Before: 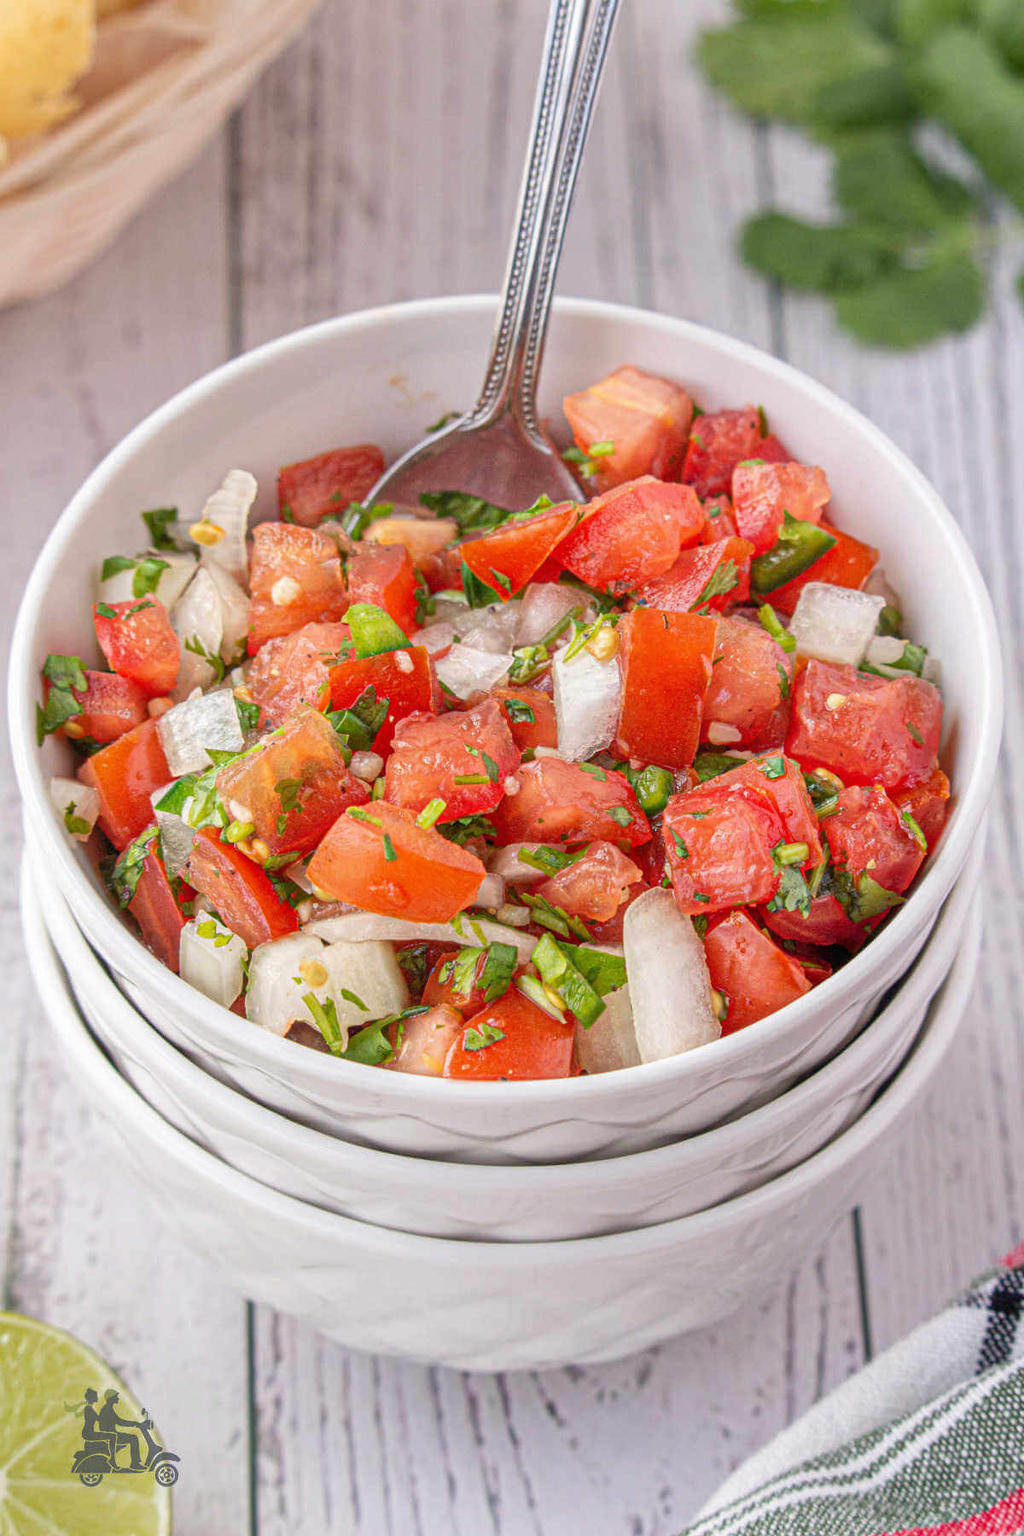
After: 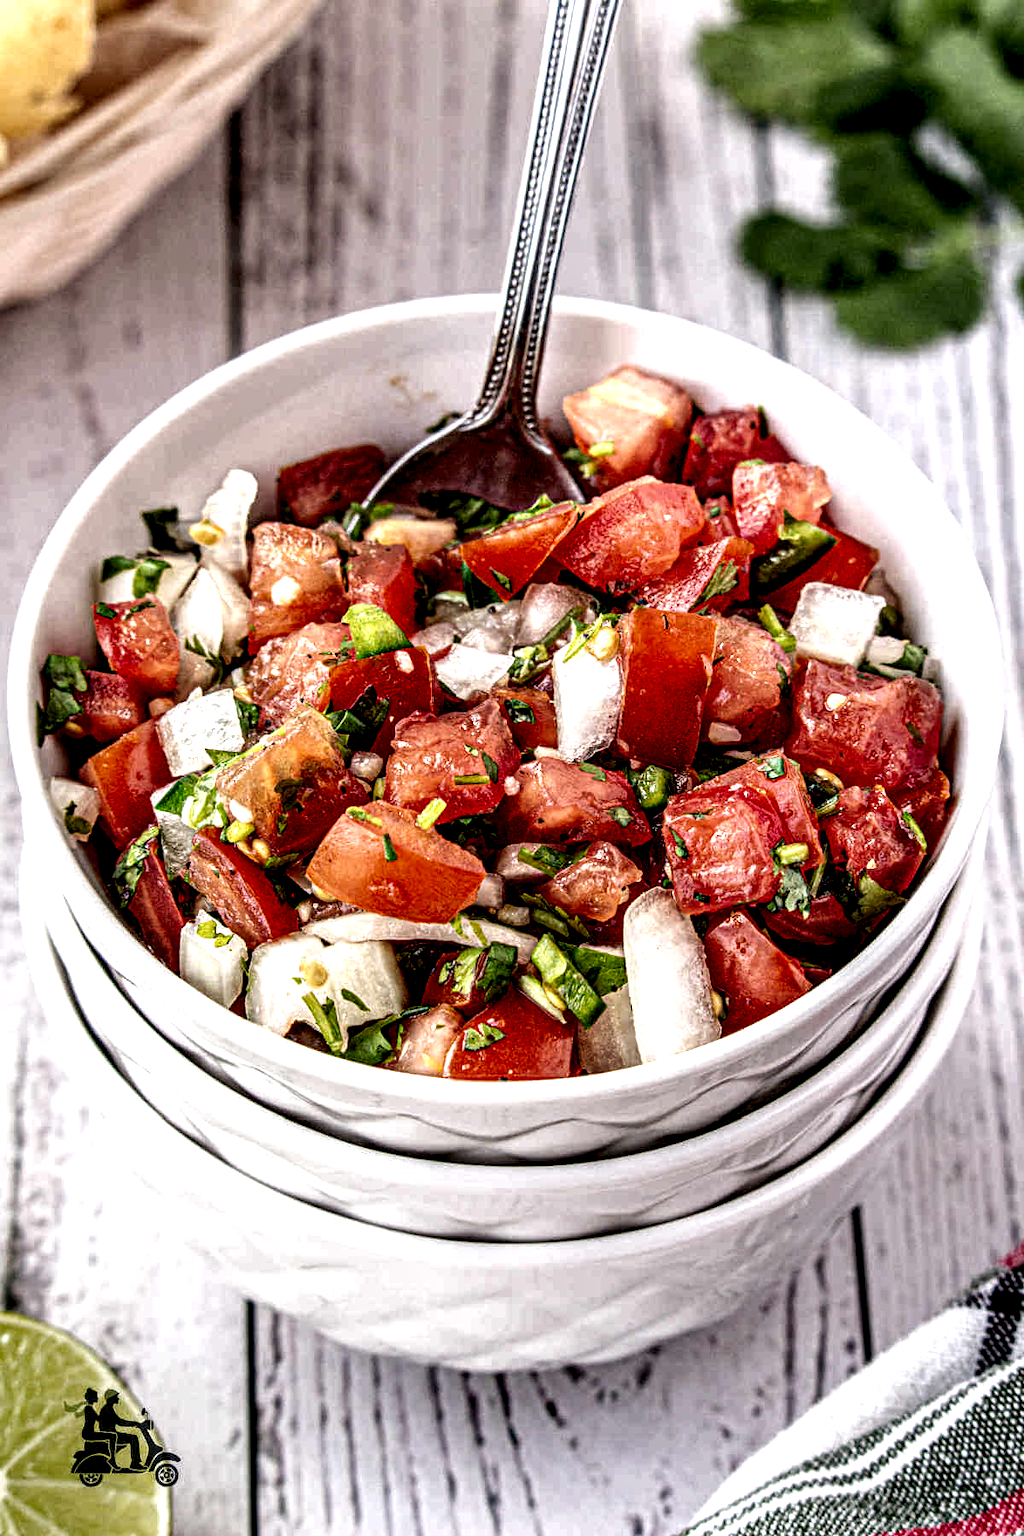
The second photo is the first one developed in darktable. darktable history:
local contrast: highlights 111%, shadows 45%, detail 291%
